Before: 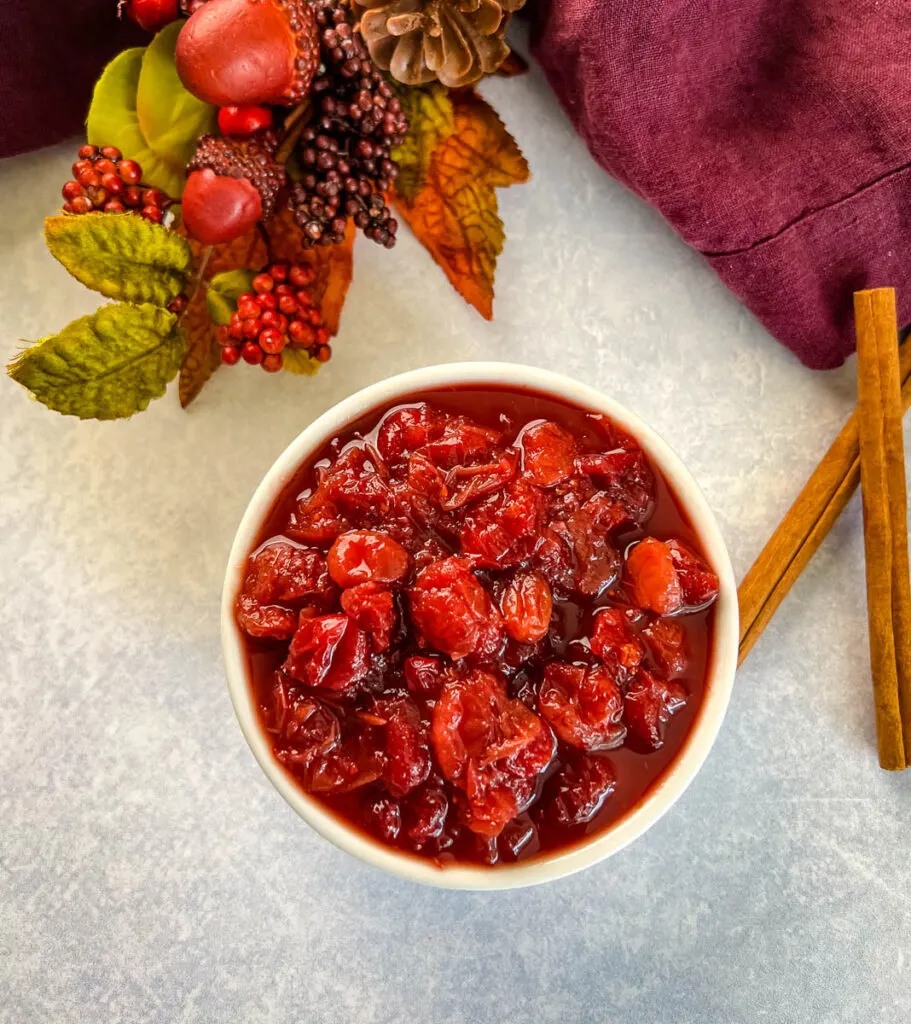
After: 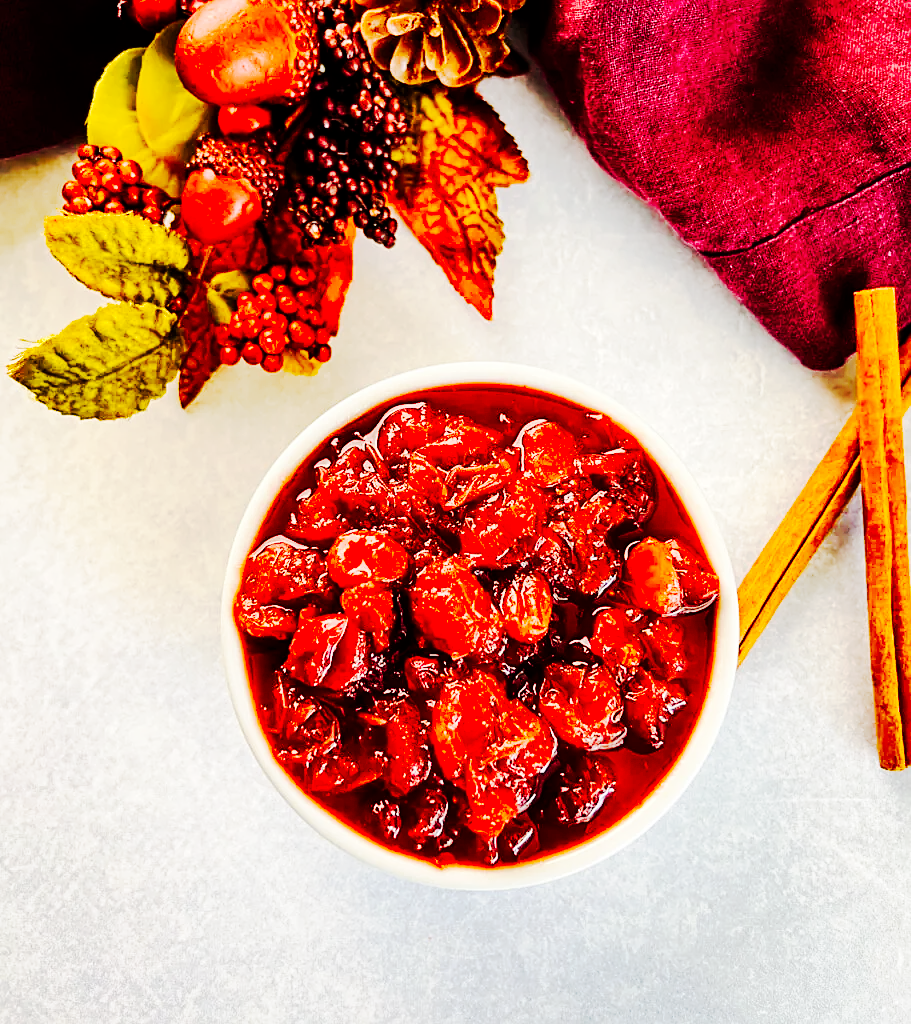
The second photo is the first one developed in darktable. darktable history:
contrast equalizer: octaves 7, y [[0.5, 0.5, 0.472, 0.5, 0.5, 0.5], [0.5 ×6], [0.5 ×6], [0 ×6], [0 ×6]], mix 0.771
tone curve: curves: ch0 [(0, 0) (0.086, 0.006) (0.148, 0.021) (0.245, 0.105) (0.374, 0.401) (0.444, 0.631) (0.778, 0.915) (1, 1)], preserve colors none
sharpen: on, module defaults
